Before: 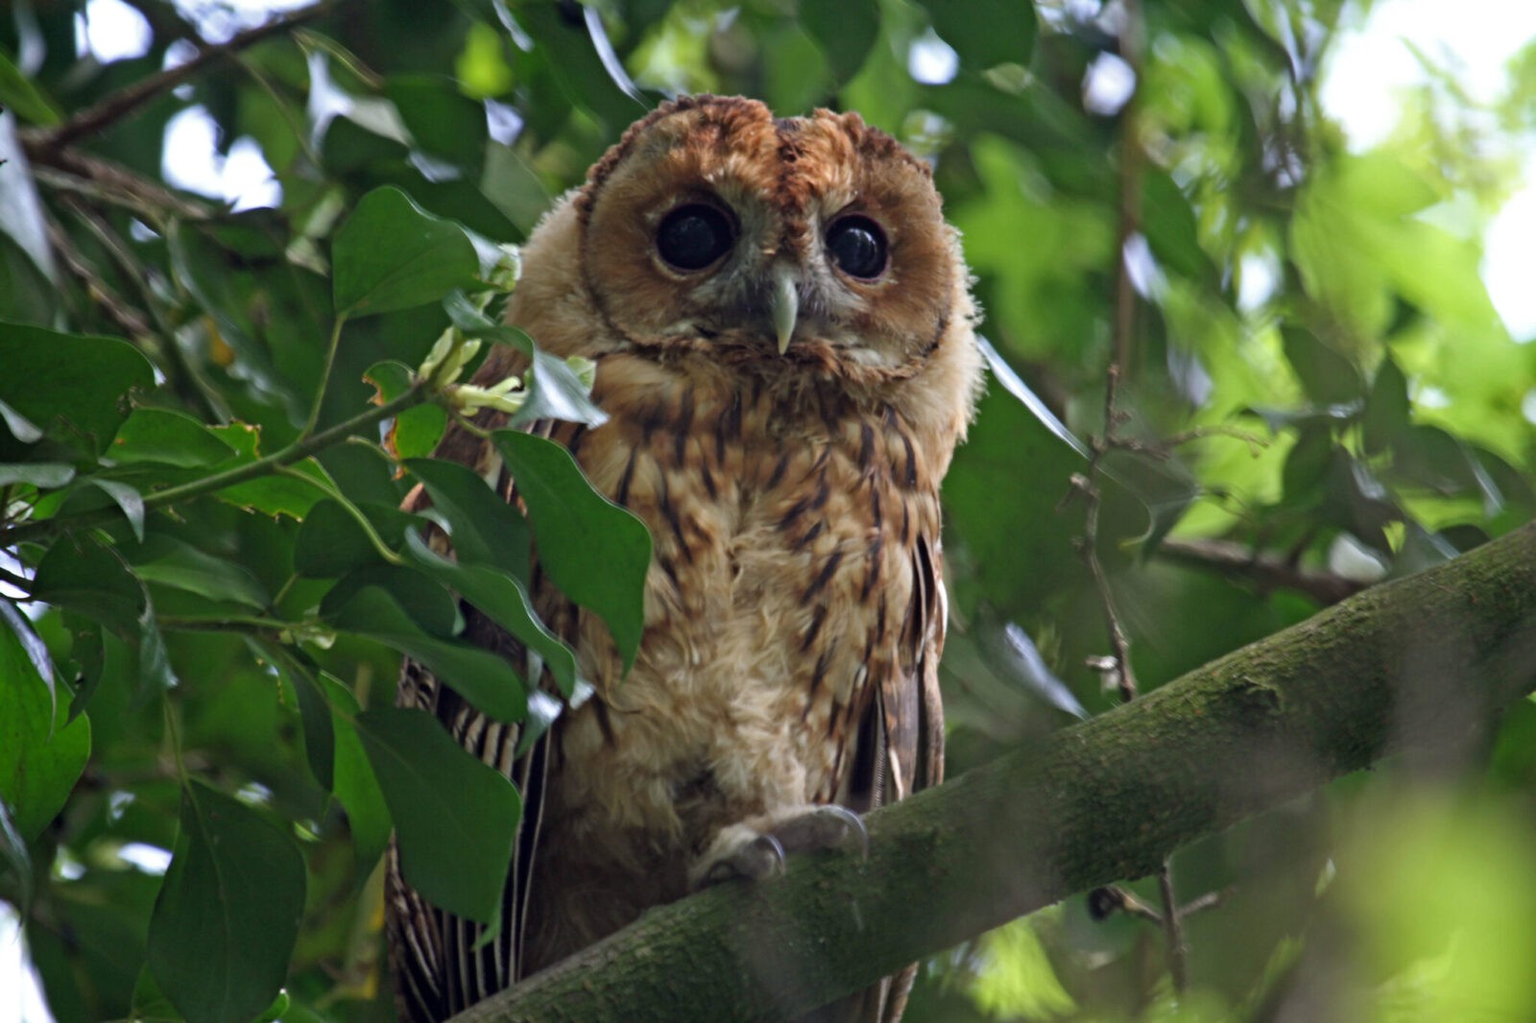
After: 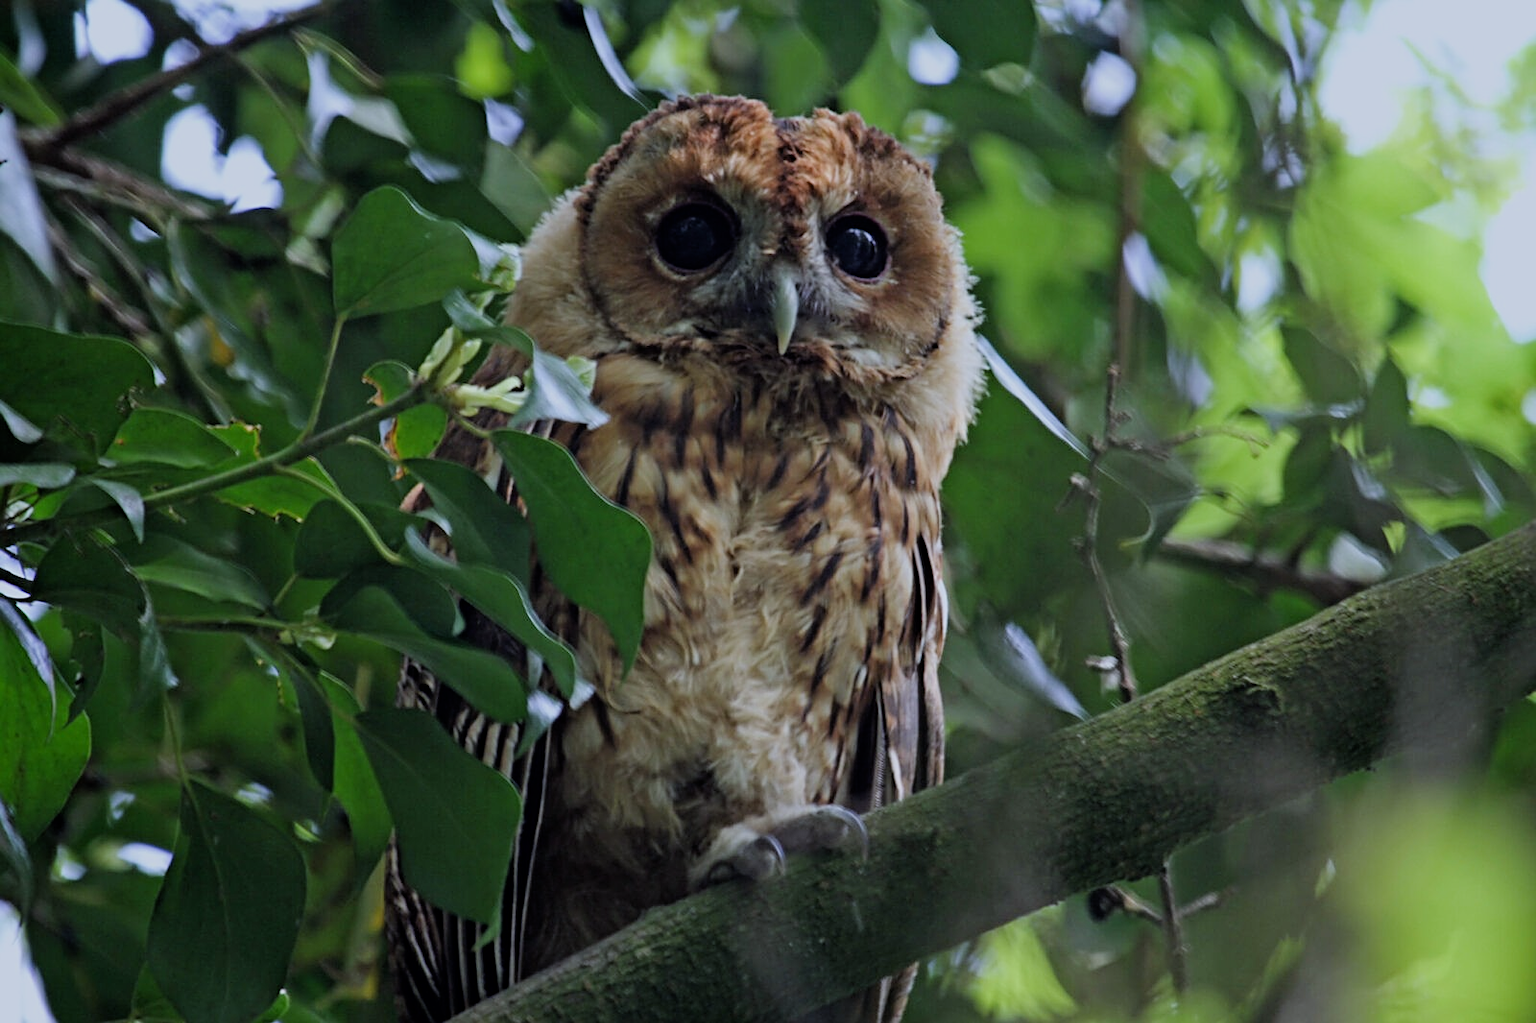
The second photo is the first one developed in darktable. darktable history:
filmic rgb: black relative exposure -7.65 EV, white relative exposure 4.56 EV, hardness 3.61
sharpen: on, module defaults
white balance: red 0.931, blue 1.11
